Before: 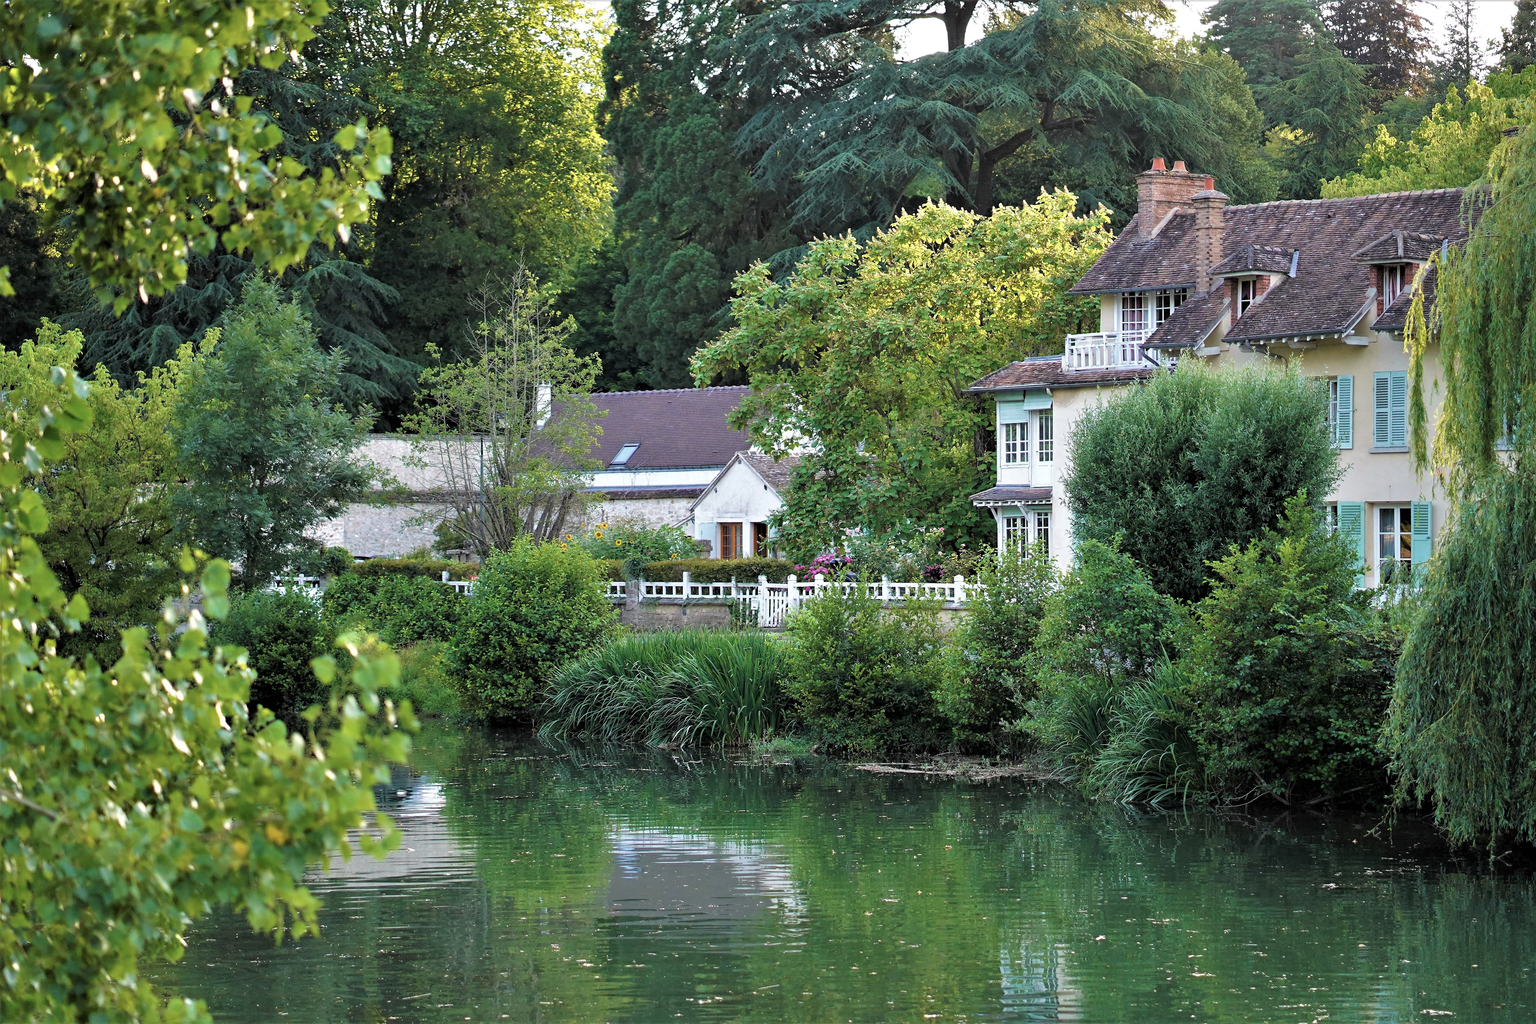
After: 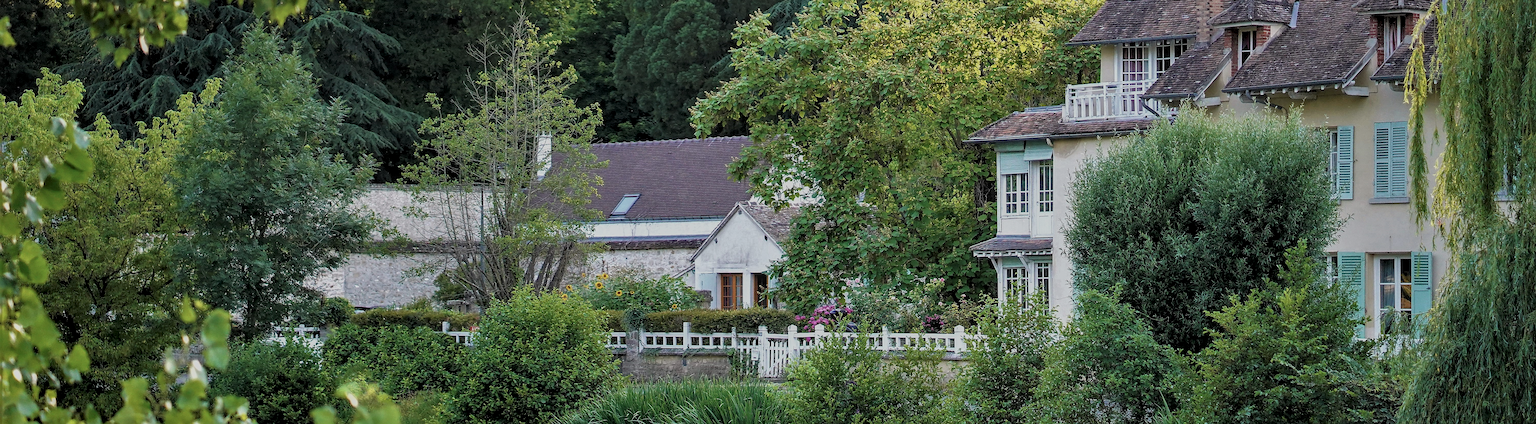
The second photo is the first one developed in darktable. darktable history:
sharpen: on, module defaults
local contrast: on, module defaults
exposure: black level correction 0, exposure -0.707 EV, compensate exposure bias true, compensate highlight preservation false
crop and rotate: top 24.411%, bottom 34.073%
tone equalizer: edges refinement/feathering 500, mask exposure compensation -1.57 EV, preserve details no
